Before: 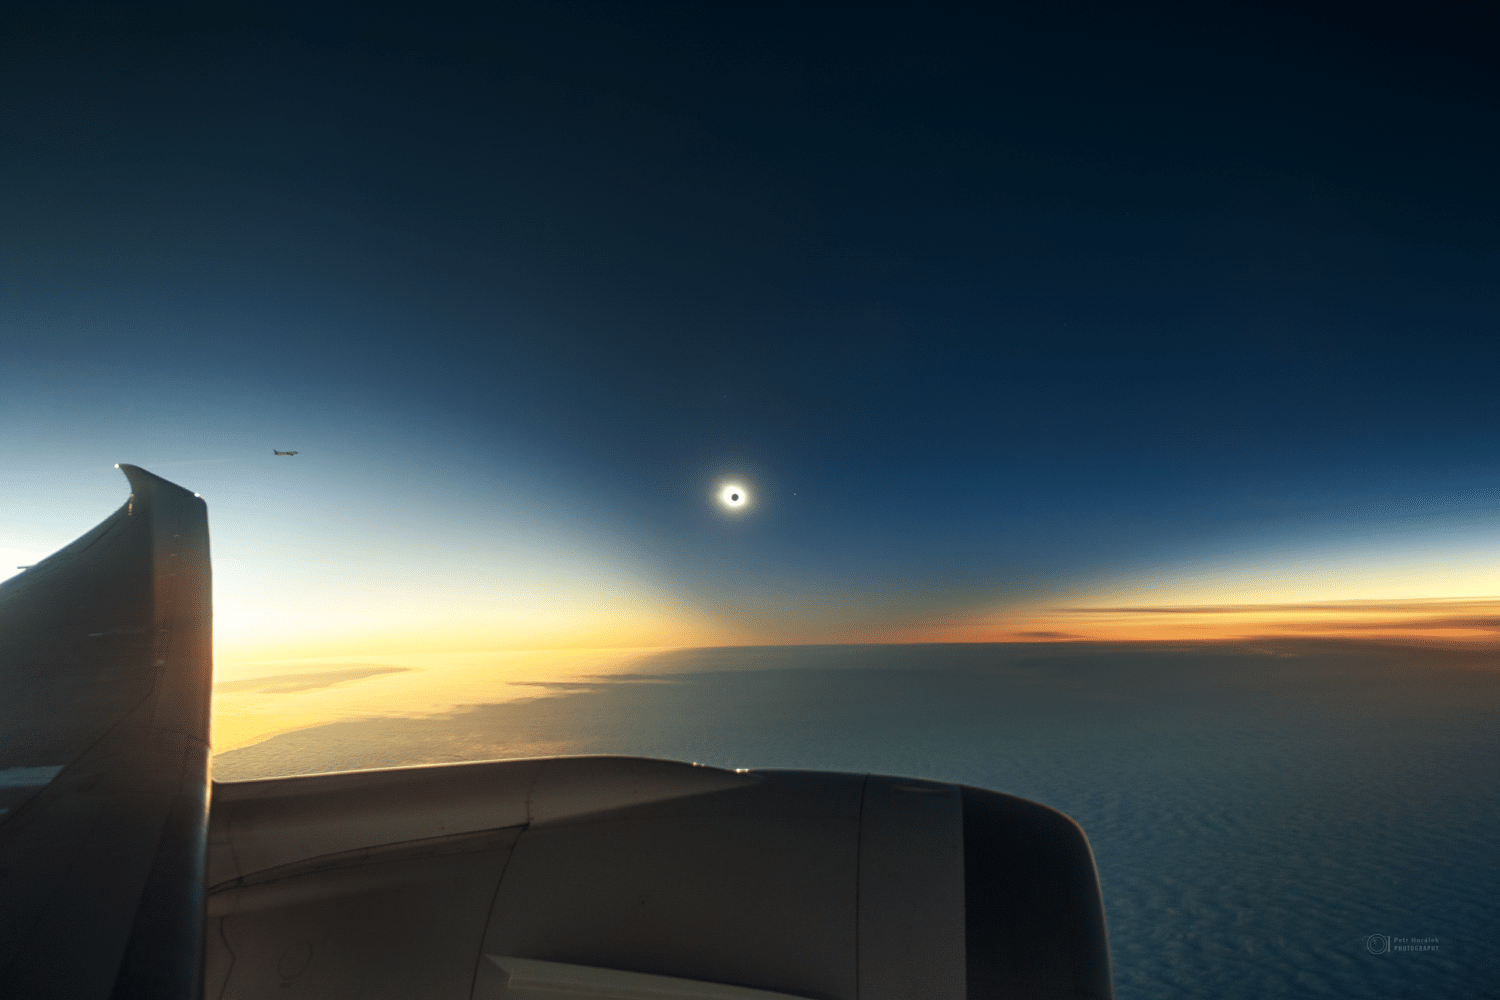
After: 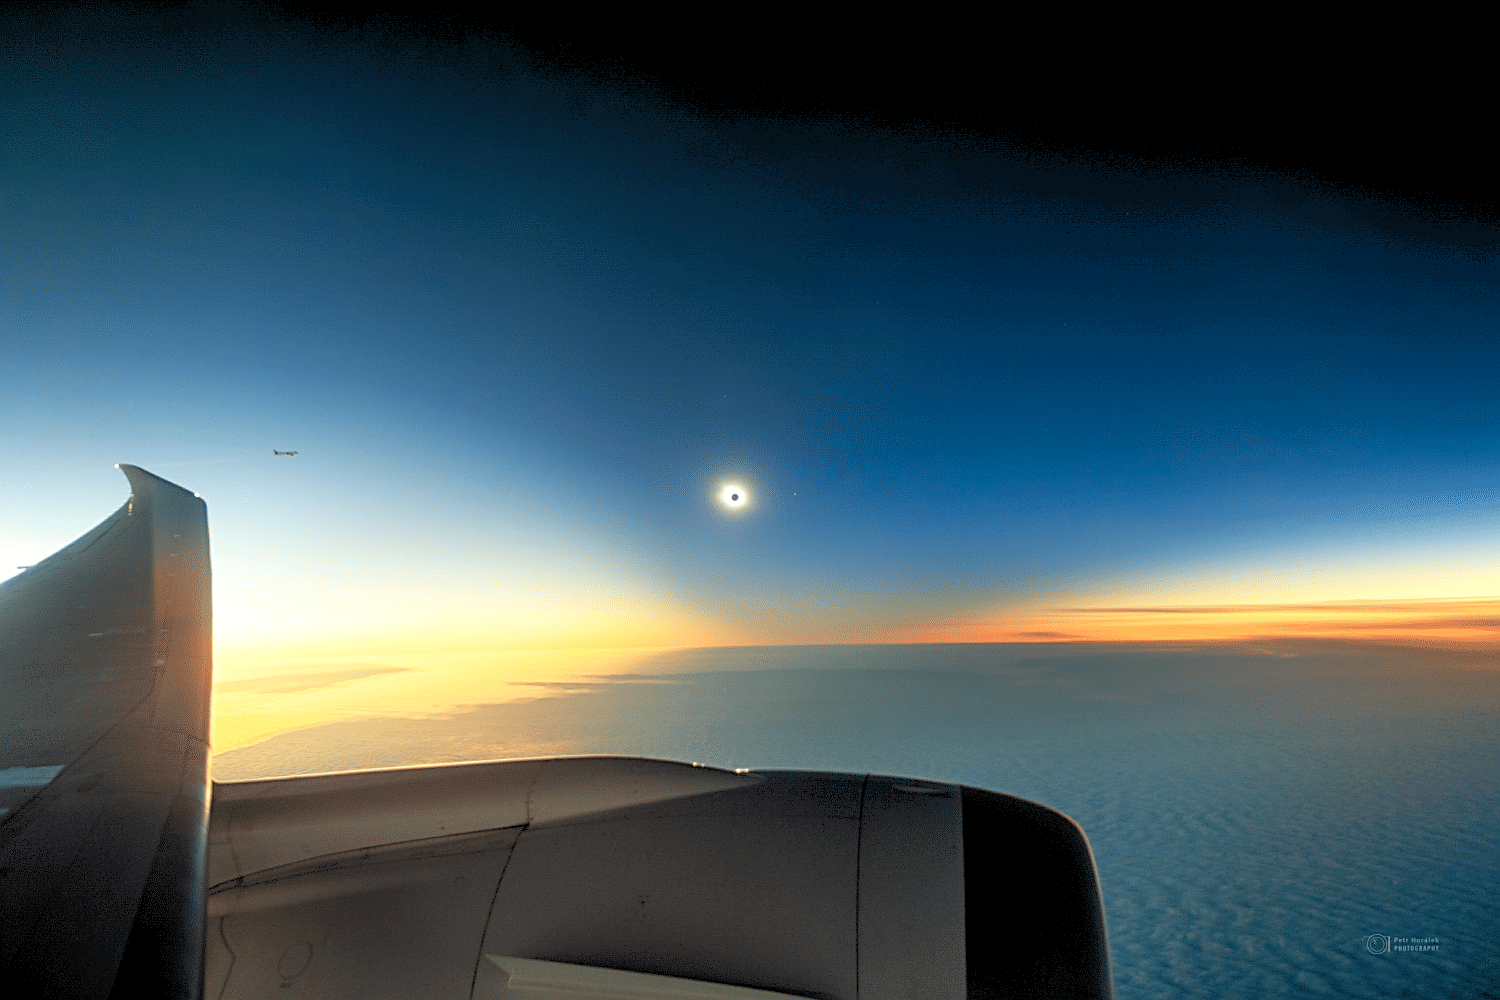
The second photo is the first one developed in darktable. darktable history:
levels: levels [0.072, 0.414, 0.976]
sharpen: on, module defaults
